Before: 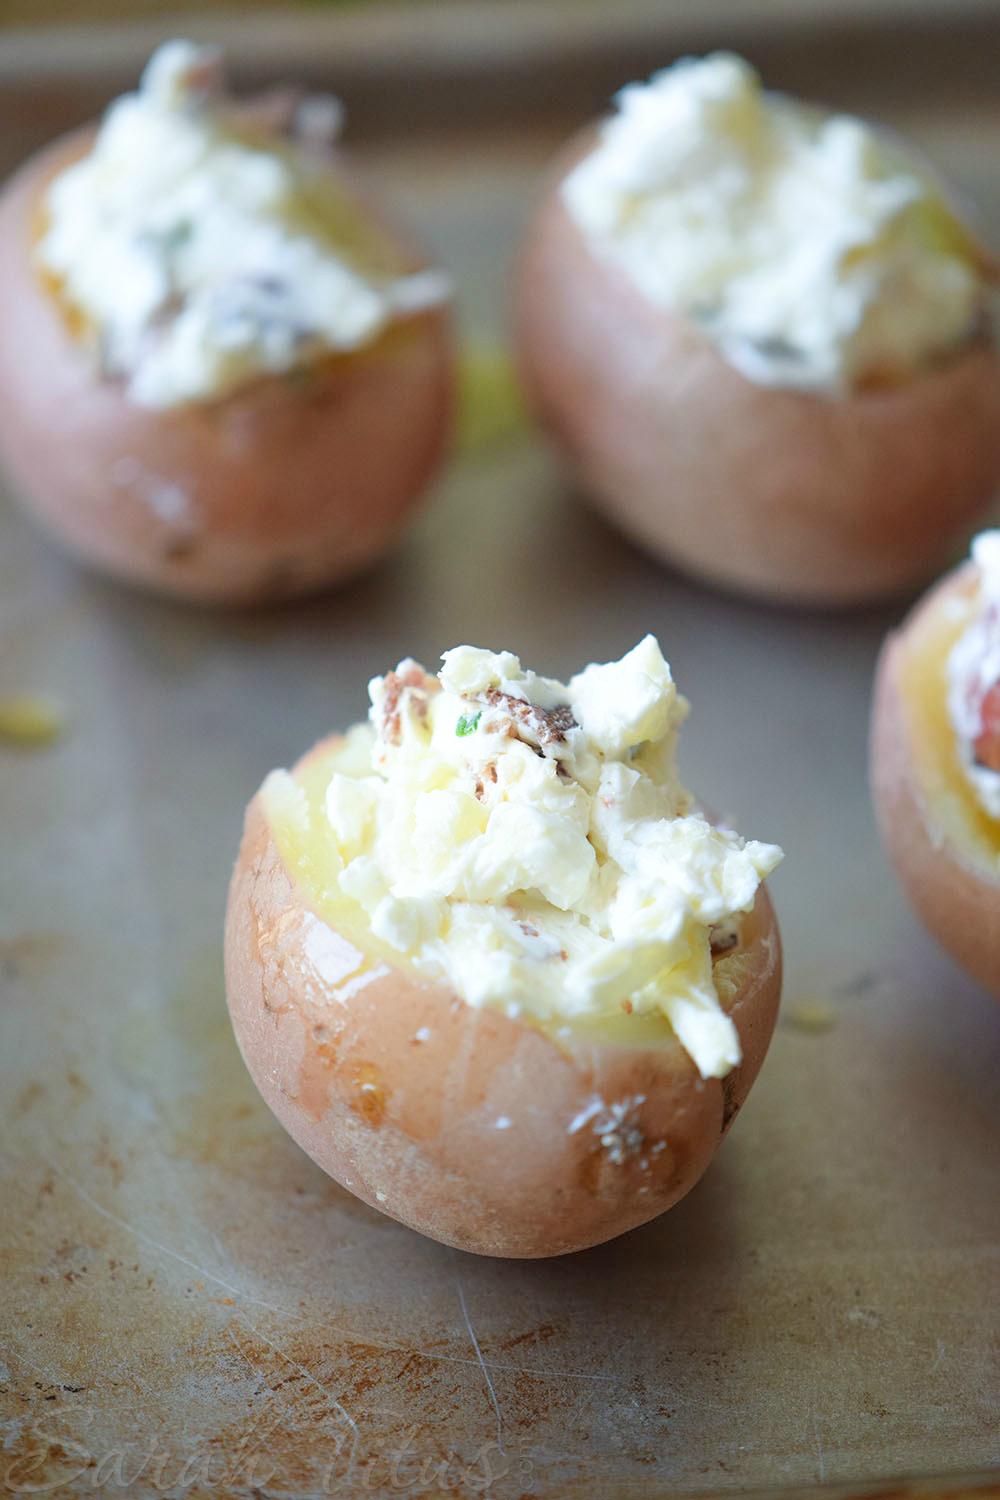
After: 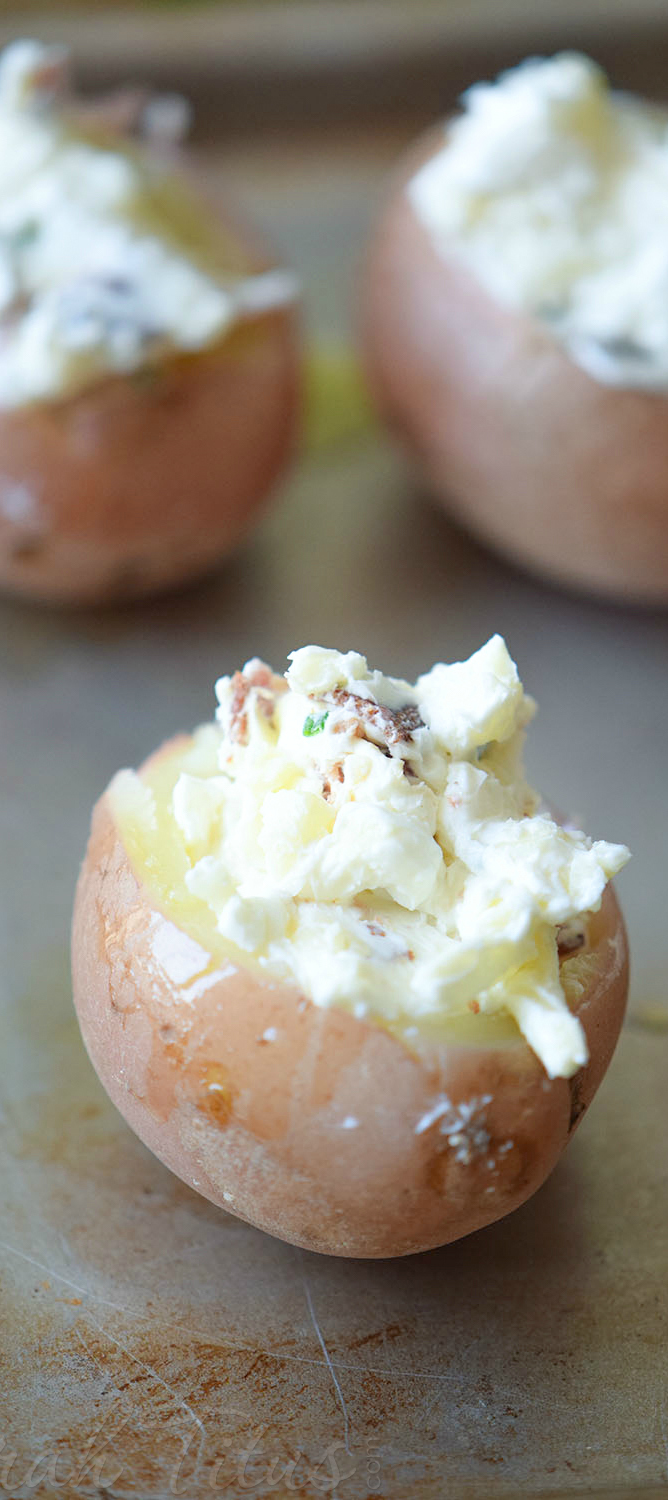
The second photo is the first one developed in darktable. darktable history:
crop: left 15.364%, right 17.743%
